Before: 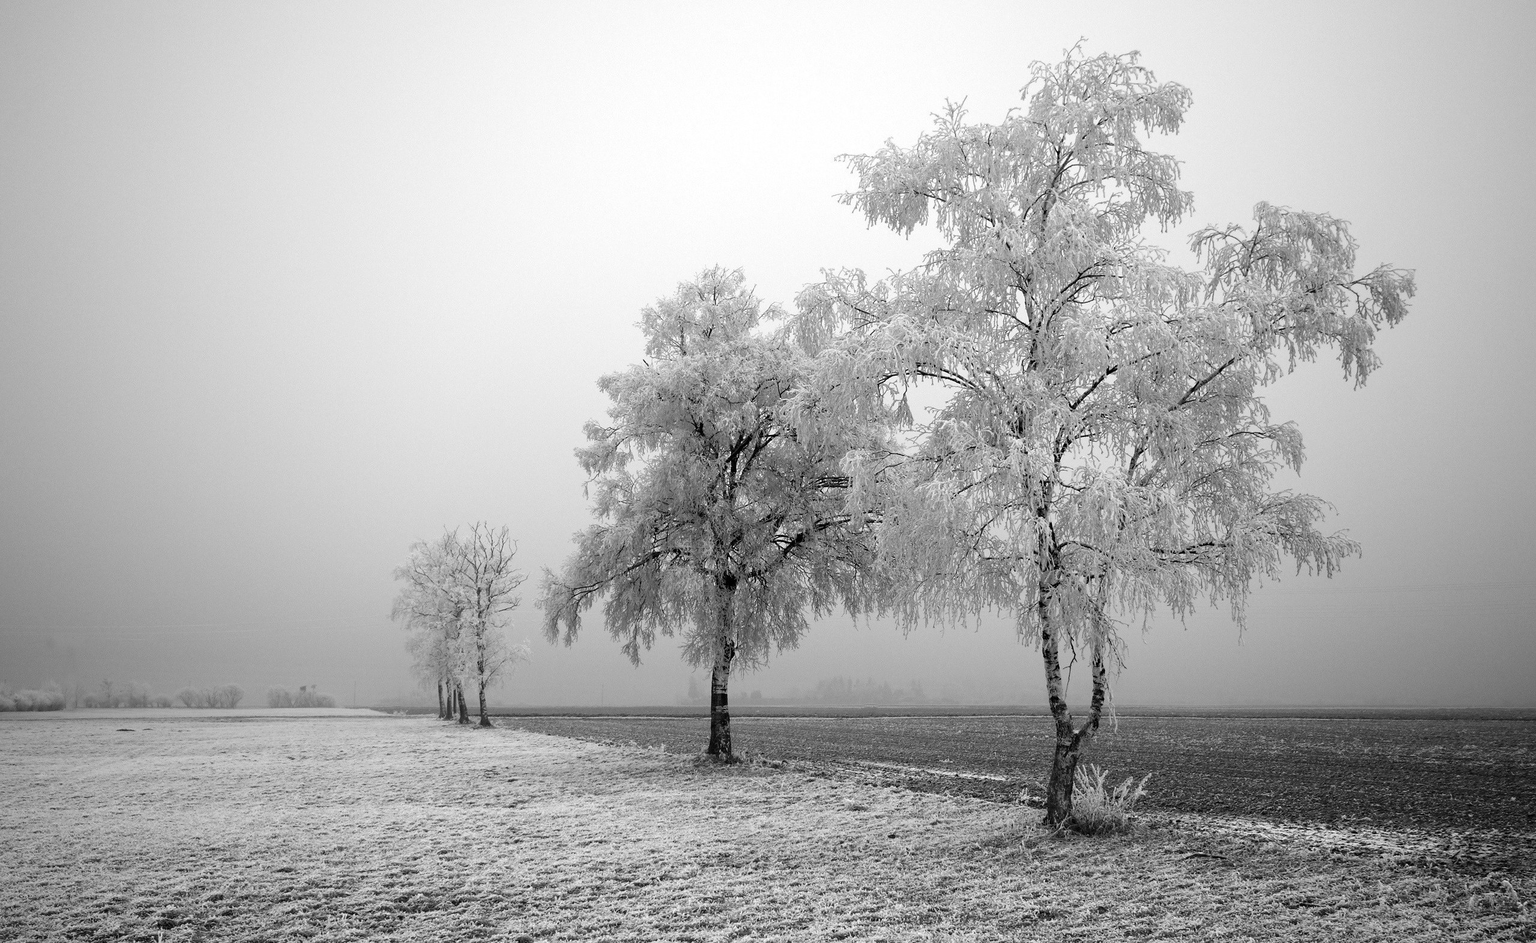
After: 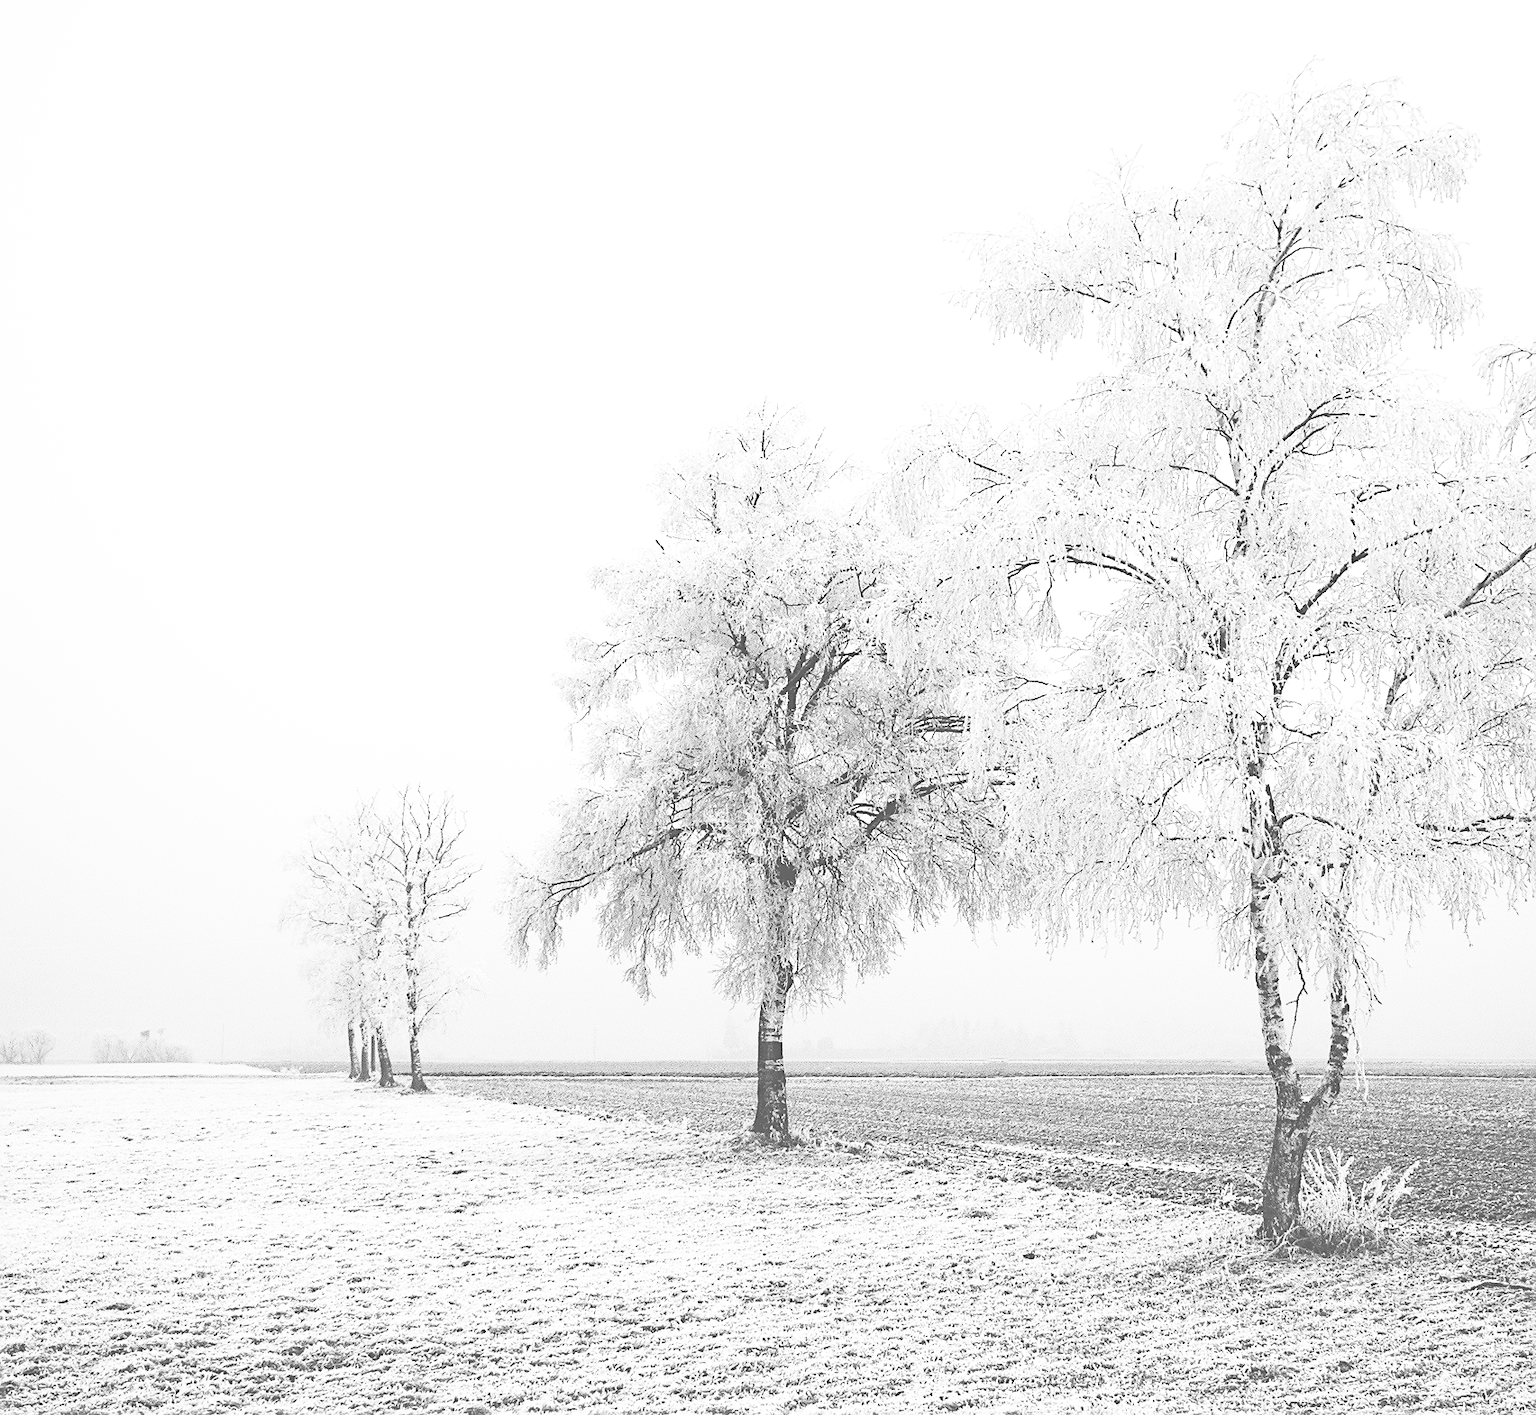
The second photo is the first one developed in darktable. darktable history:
contrast brightness saturation: contrast 0.541, brightness 0.46, saturation -0.984
crop and rotate: left 13.468%, right 19.921%
sharpen: on, module defaults
haze removal: compatibility mode true, adaptive false
exposure: black level correction -0.069, exposure 0.501 EV, compensate highlight preservation false
